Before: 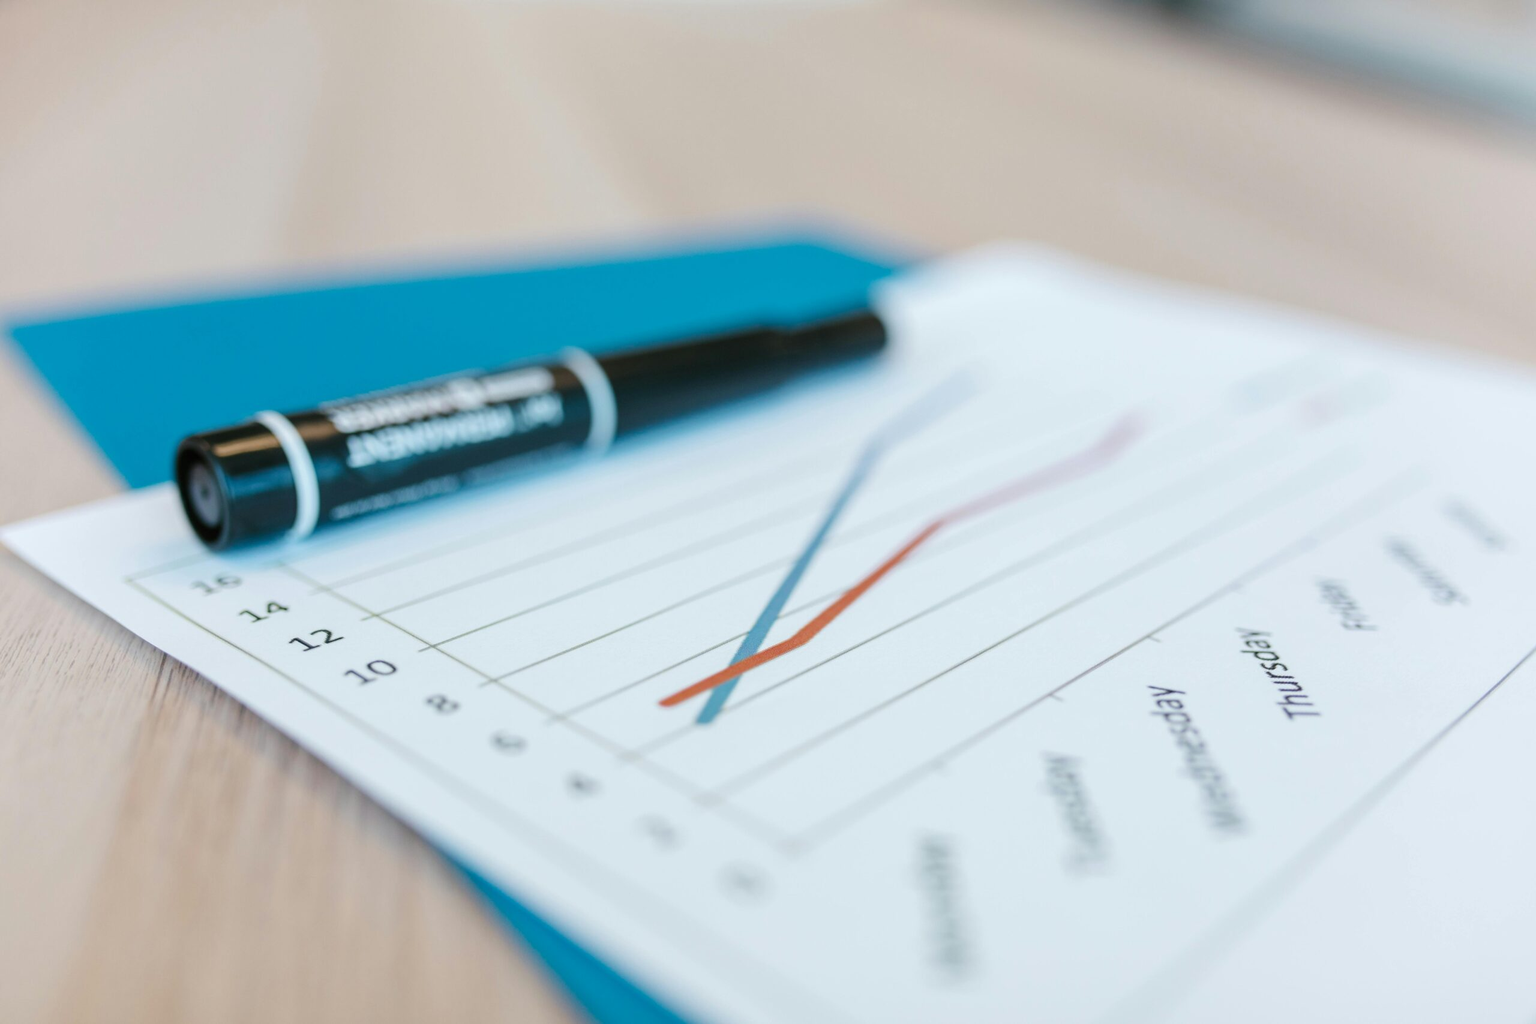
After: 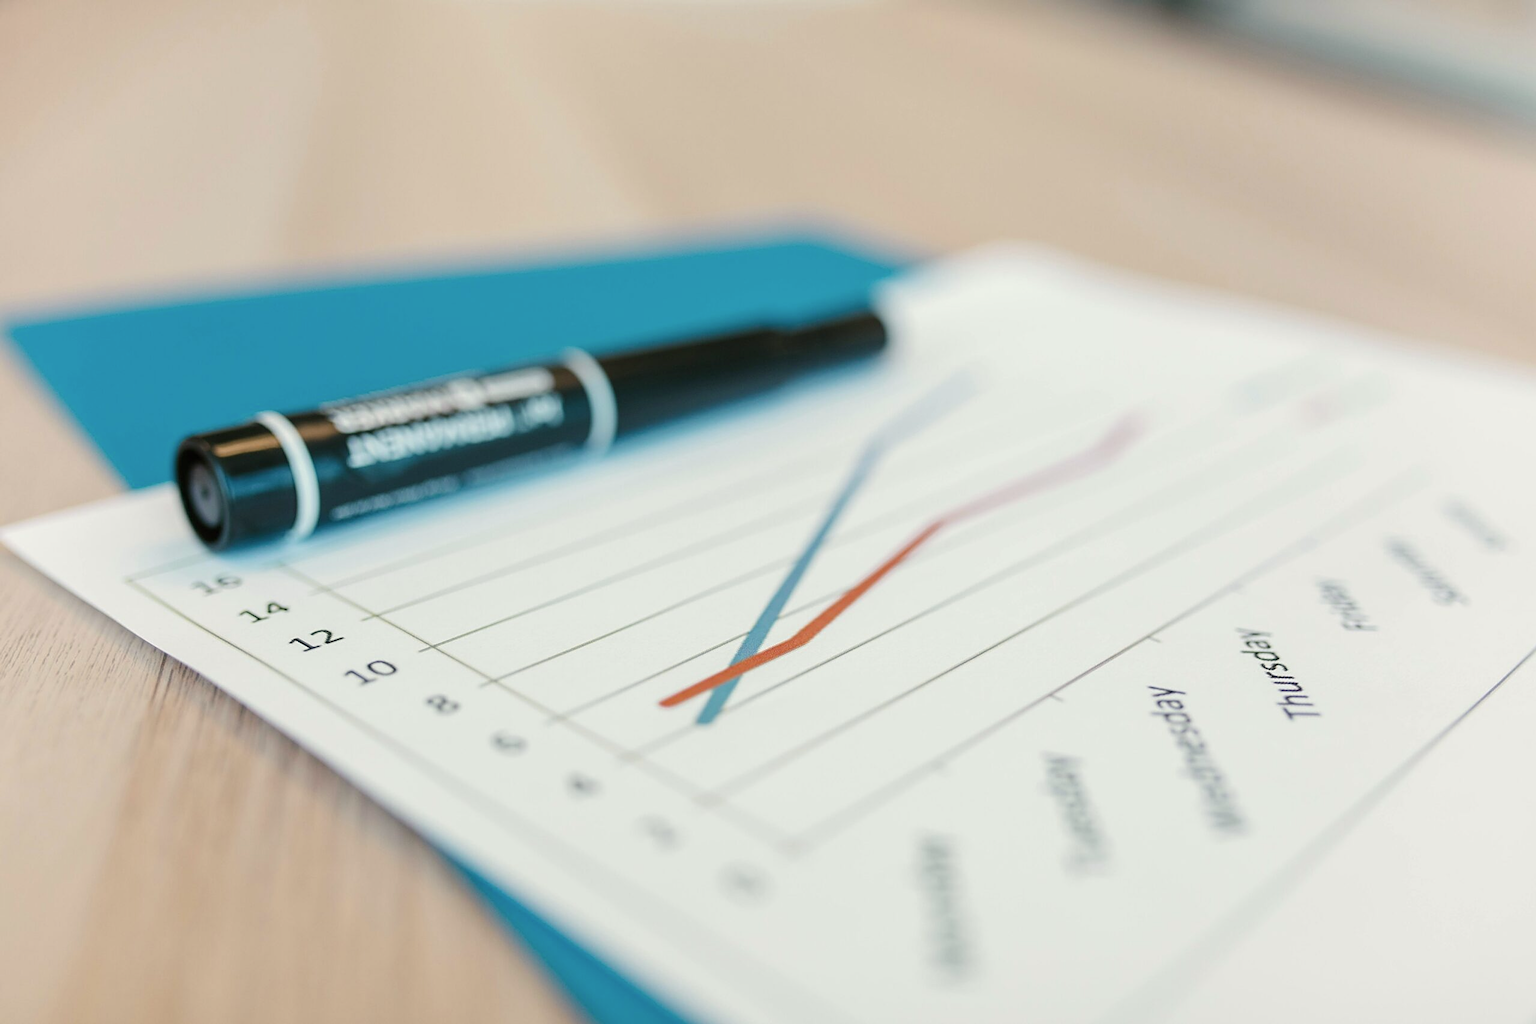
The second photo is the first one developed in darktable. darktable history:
color calibration: x 0.329, y 0.345, temperature 5633 K
sharpen: on, module defaults
